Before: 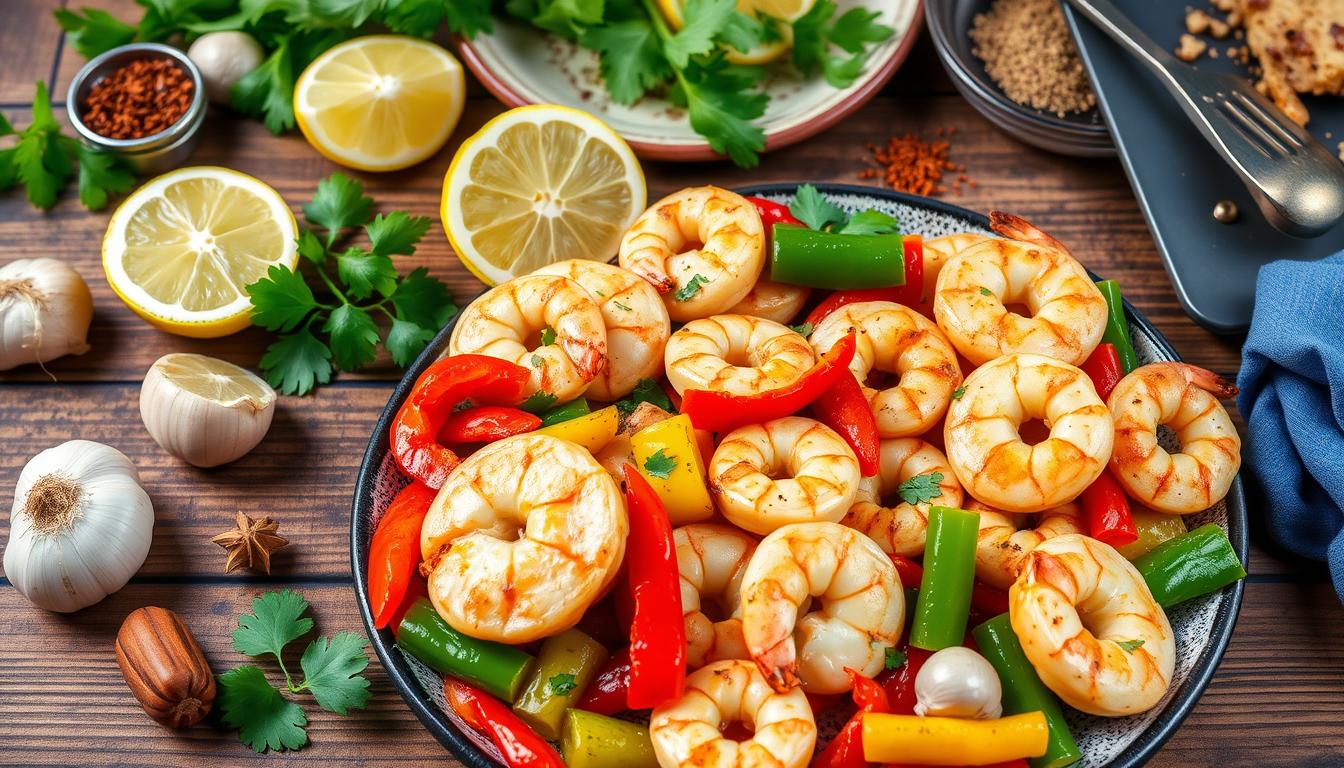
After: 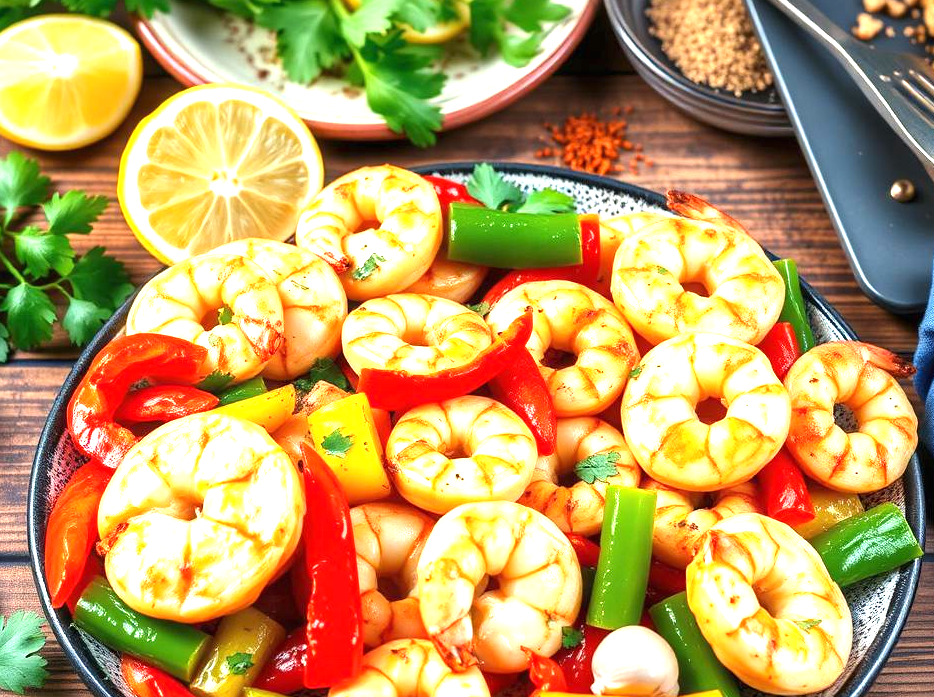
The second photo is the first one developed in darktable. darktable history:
exposure: black level correction 0, exposure 1.2 EV, compensate highlight preservation false
crop and rotate: left 24.034%, top 2.838%, right 6.406%, bottom 6.299%
